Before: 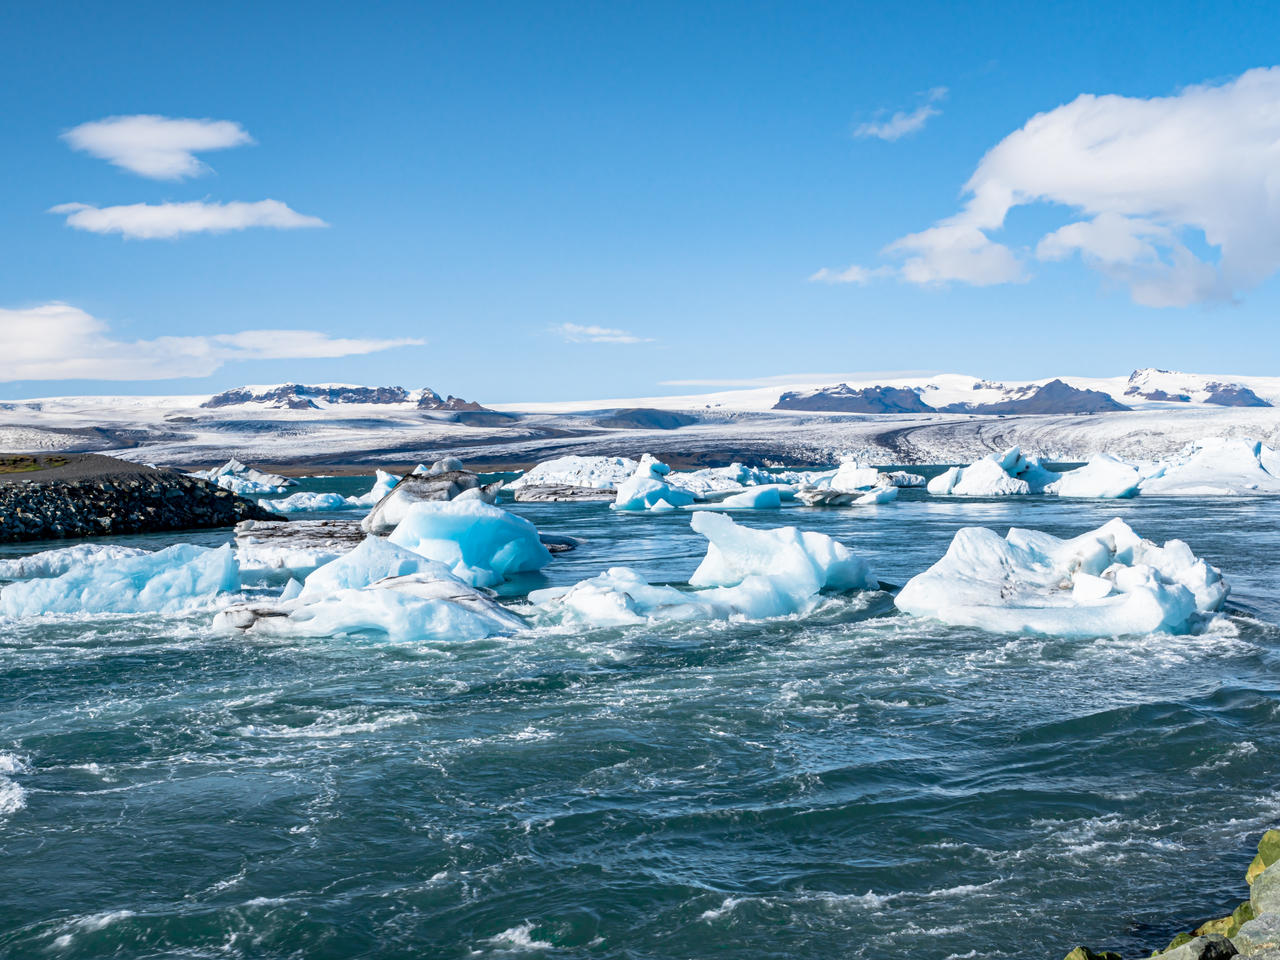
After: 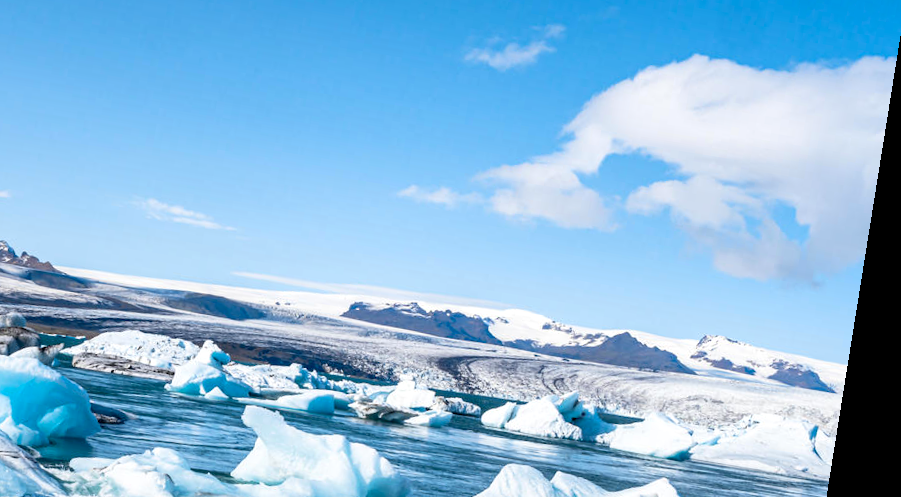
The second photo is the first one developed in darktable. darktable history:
local contrast: mode bilateral grid, contrast 20, coarseness 50, detail 120%, midtone range 0.2
crop: left 36.005%, top 18.293%, right 0.31%, bottom 38.444%
rotate and perspective: rotation 9.12°, automatic cropping off
contrast brightness saturation: contrast 0.1, brightness 0.03, saturation 0.09
